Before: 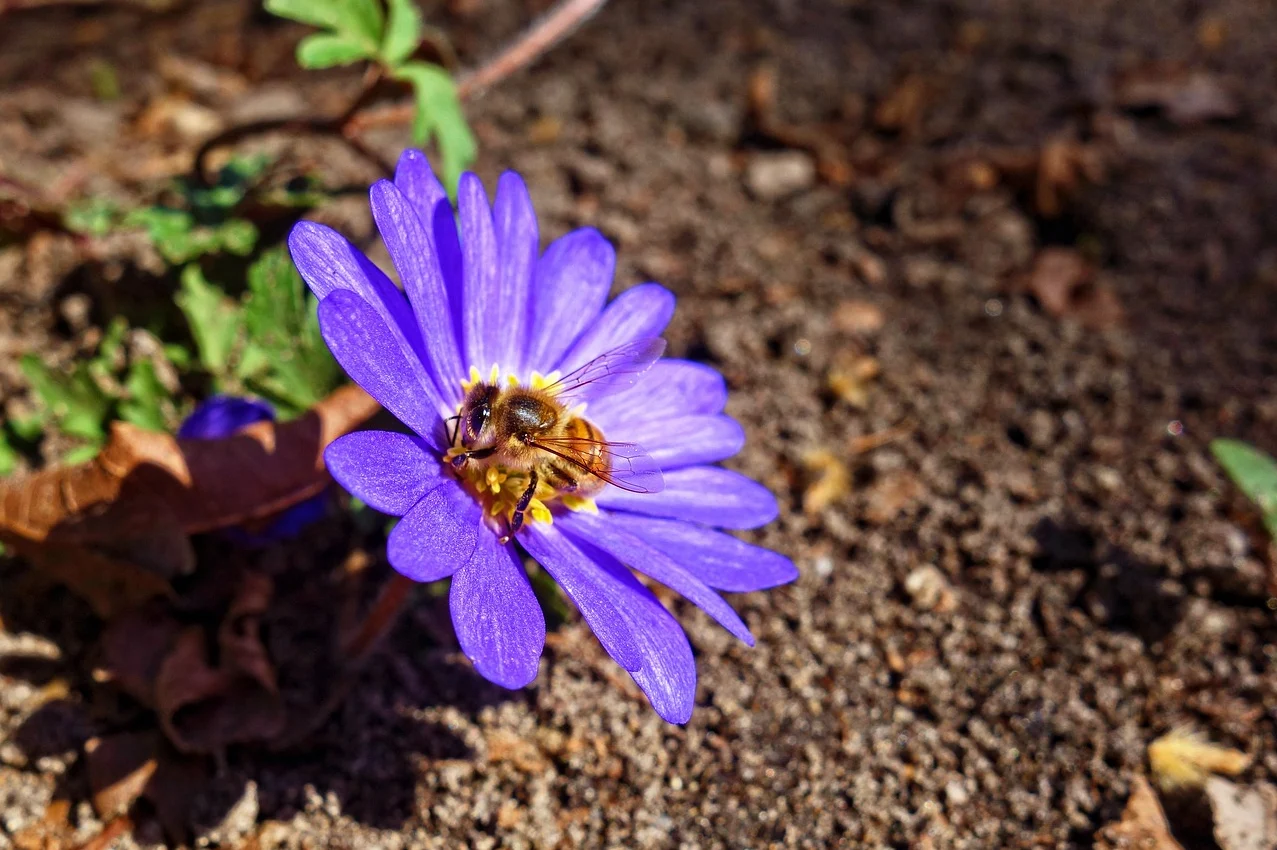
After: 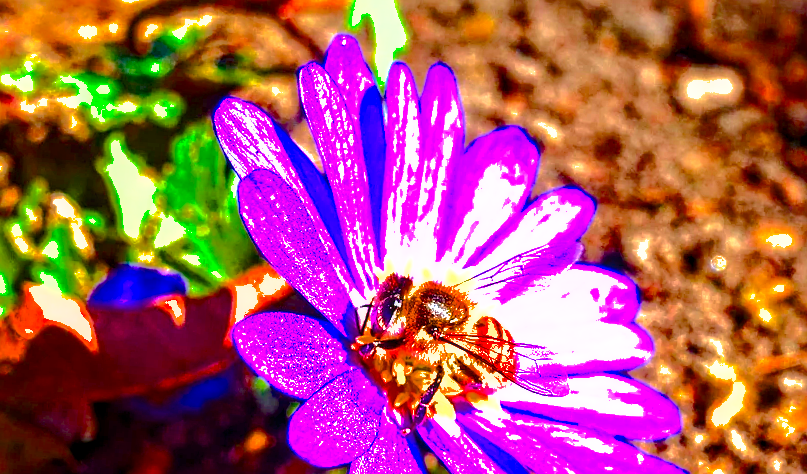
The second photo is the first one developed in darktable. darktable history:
sharpen: on, module defaults
exposure: black level correction 0.001, exposure 1.737 EV, compensate highlight preservation false
local contrast: on, module defaults
contrast brightness saturation: brightness -0.019, saturation 0.355
color balance rgb: linear chroma grading › global chroma 15.383%, perceptual saturation grading › global saturation 34.7%, perceptual saturation grading › highlights -29.99%, perceptual saturation grading › shadows 35.554%, saturation formula JzAzBz (2021)
crop and rotate: angle -4.57°, left 2.115%, top 6.915%, right 27.299%, bottom 30.691%
shadows and highlights: shadows 25.52, highlights -70.9
color correction: highlights a* -0.245, highlights b* -0.094
